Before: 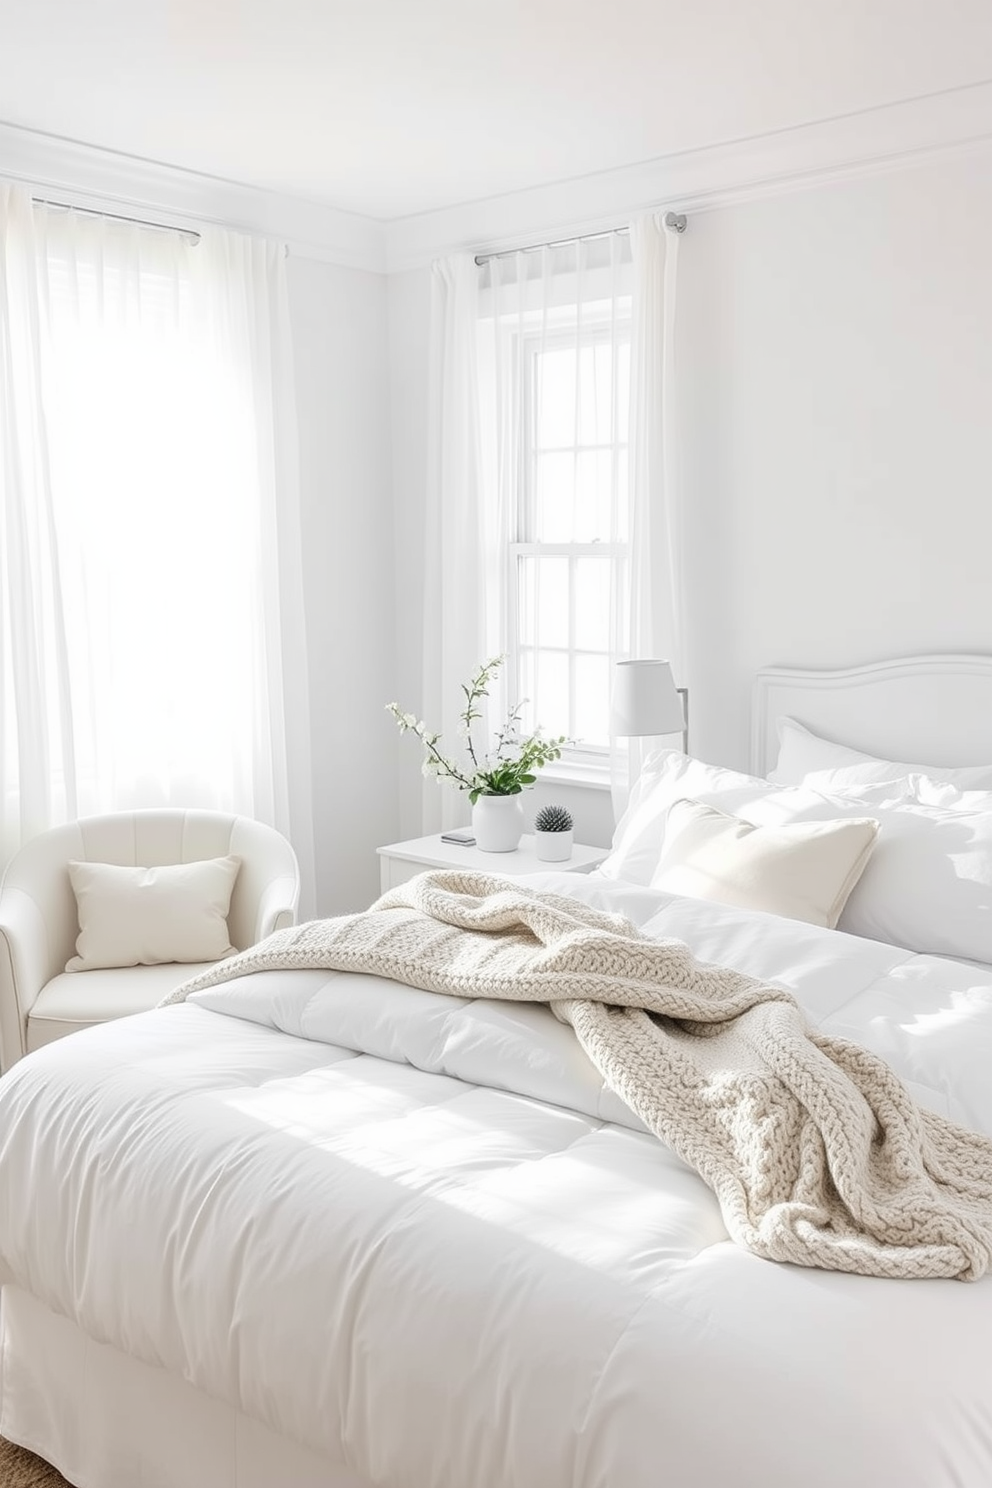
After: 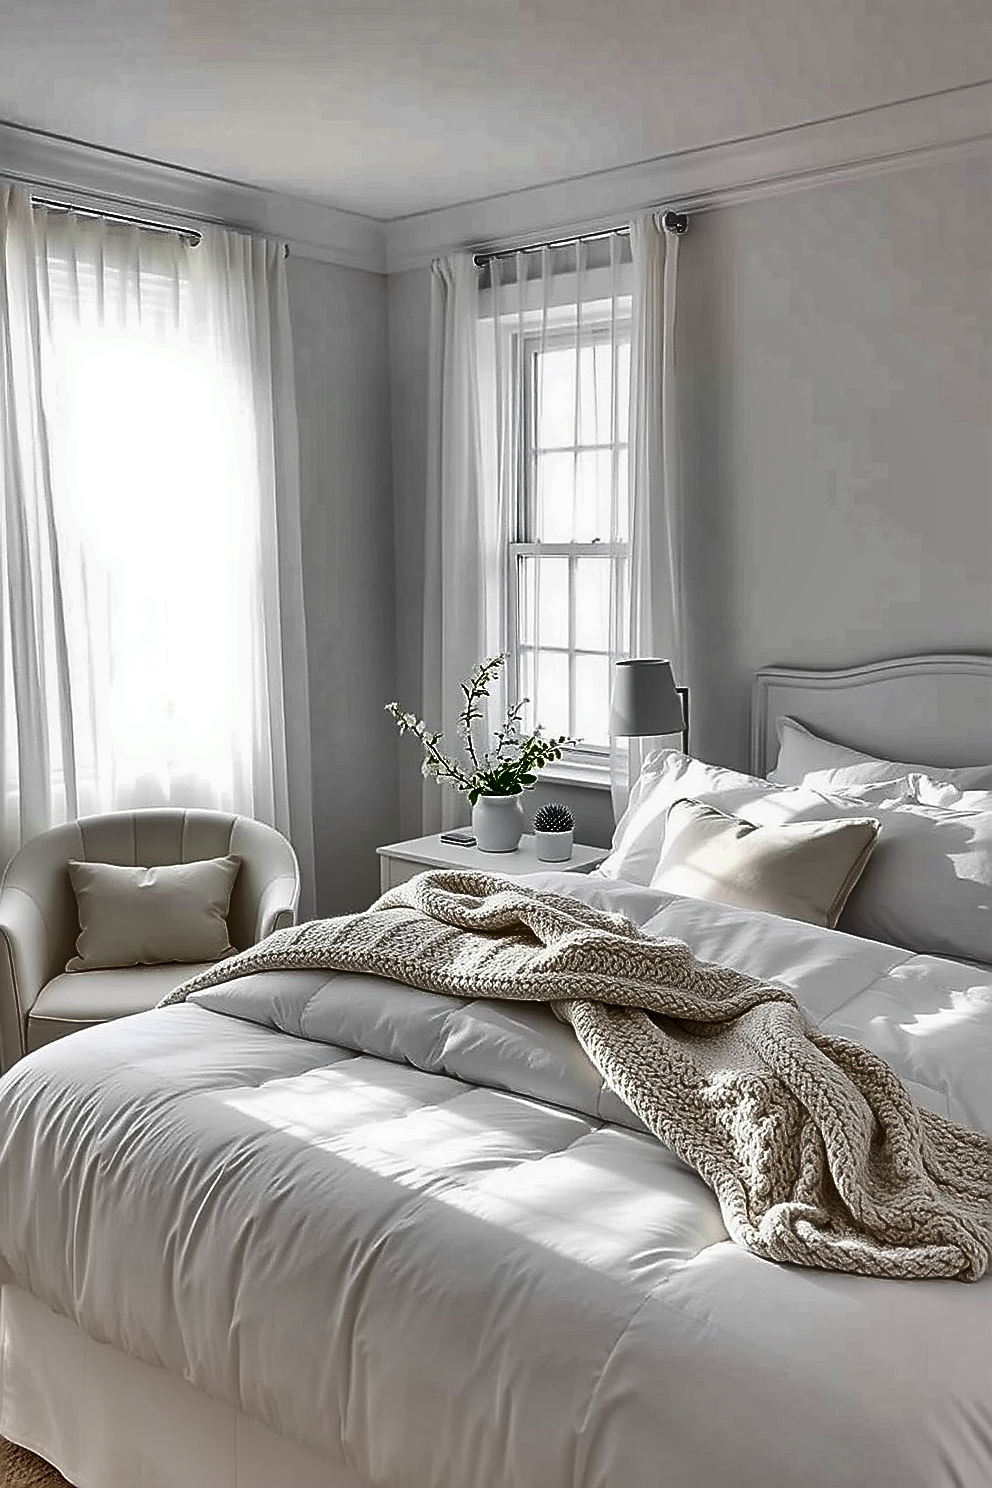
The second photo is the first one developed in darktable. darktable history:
shadows and highlights: shadows 20.79, highlights -81.9, soften with gaussian
sharpen: radius 1.688, amount 1.309
